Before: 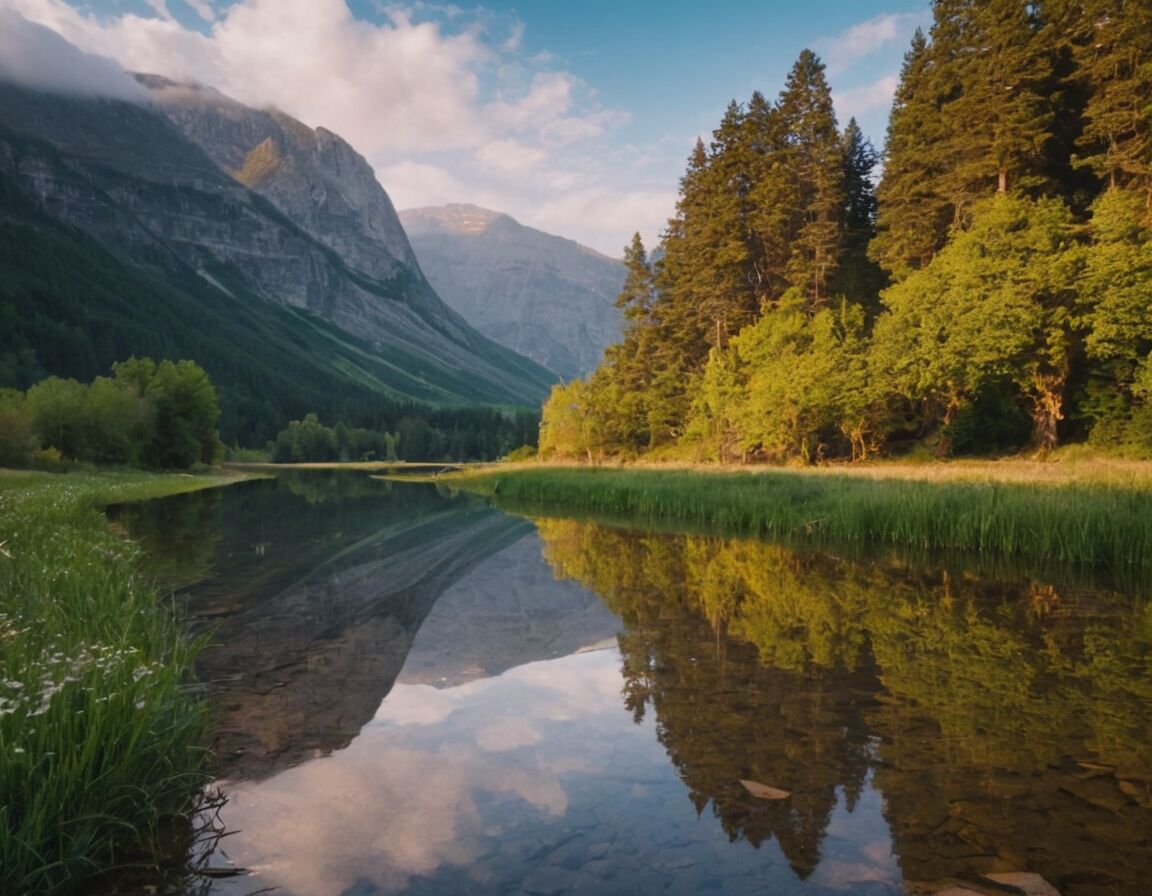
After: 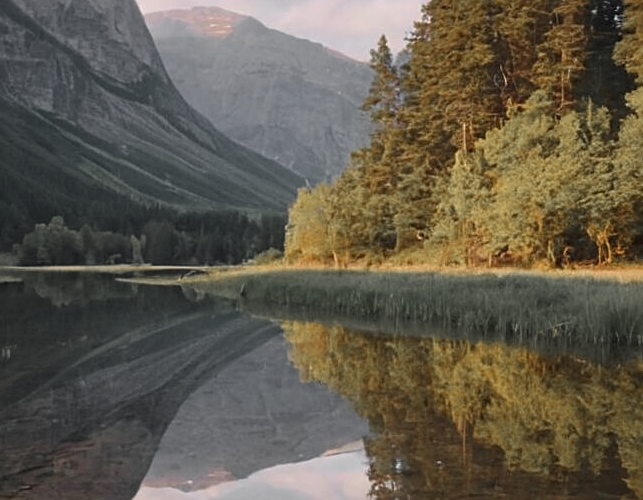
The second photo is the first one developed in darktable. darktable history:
crop and rotate: left 22.13%, top 22.054%, right 22.026%, bottom 22.102%
sharpen: on, module defaults
color zones: curves: ch1 [(0, 0.638) (0.193, 0.442) (0.286, 0.15) (0.429, 0.14) (0.571, 0.142) (0.714, 0.154) (0.857, 0.175) (1, 0.638)]
